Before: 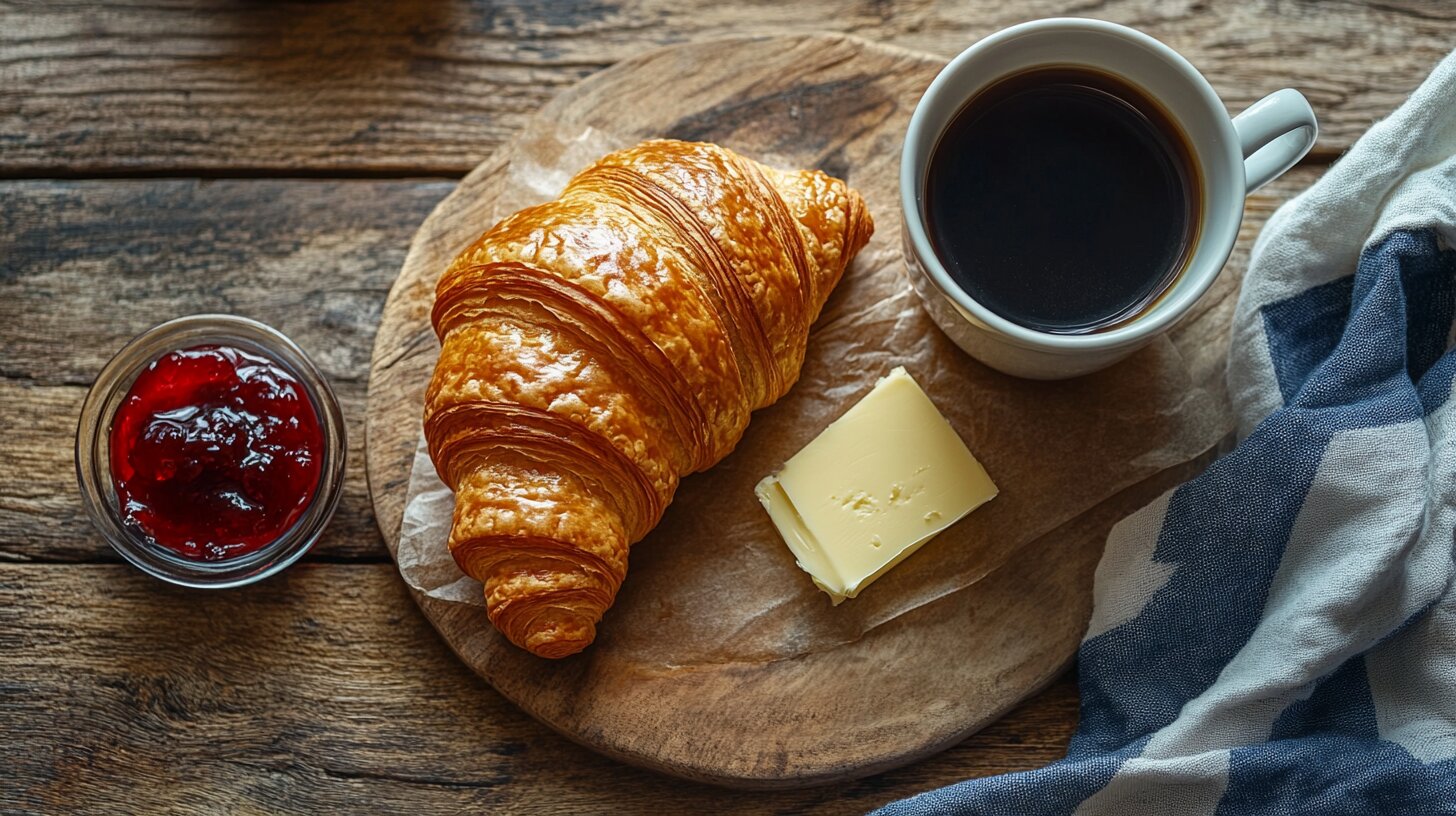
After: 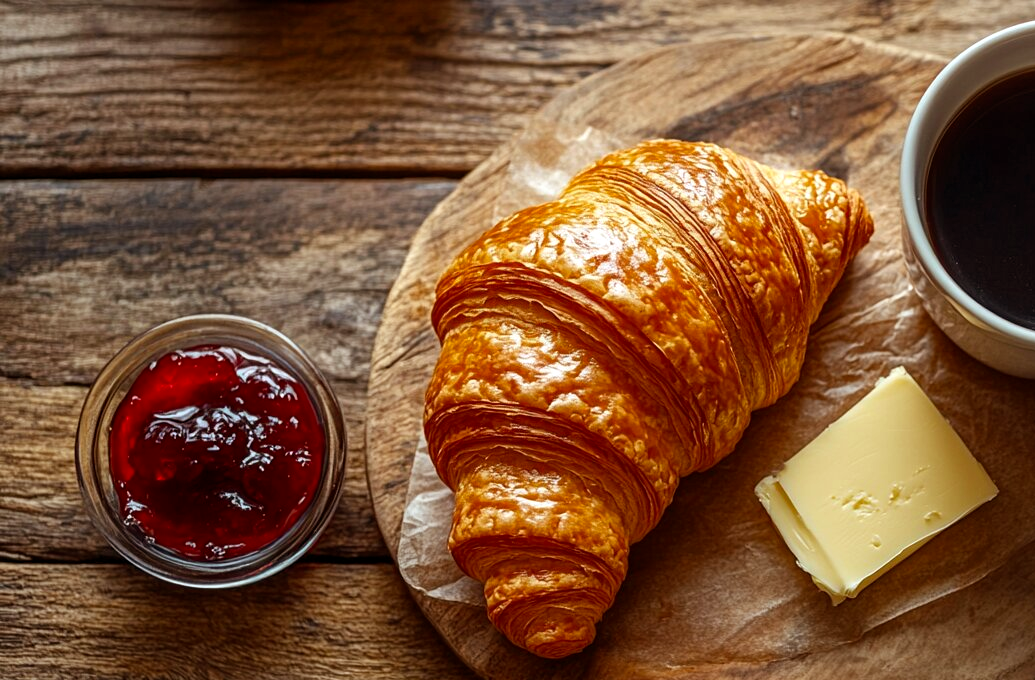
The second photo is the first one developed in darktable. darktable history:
crop: right 28.885%, bottom 16.626%
exposure: black level correction 0.002, exposure 0.15 EV, compensate highlight preservation false
rgb levels: mode RGB, independent channels, levels [[0, 0.5, 1], [0, 0.521, 1], [0, 0.536, 1]]
